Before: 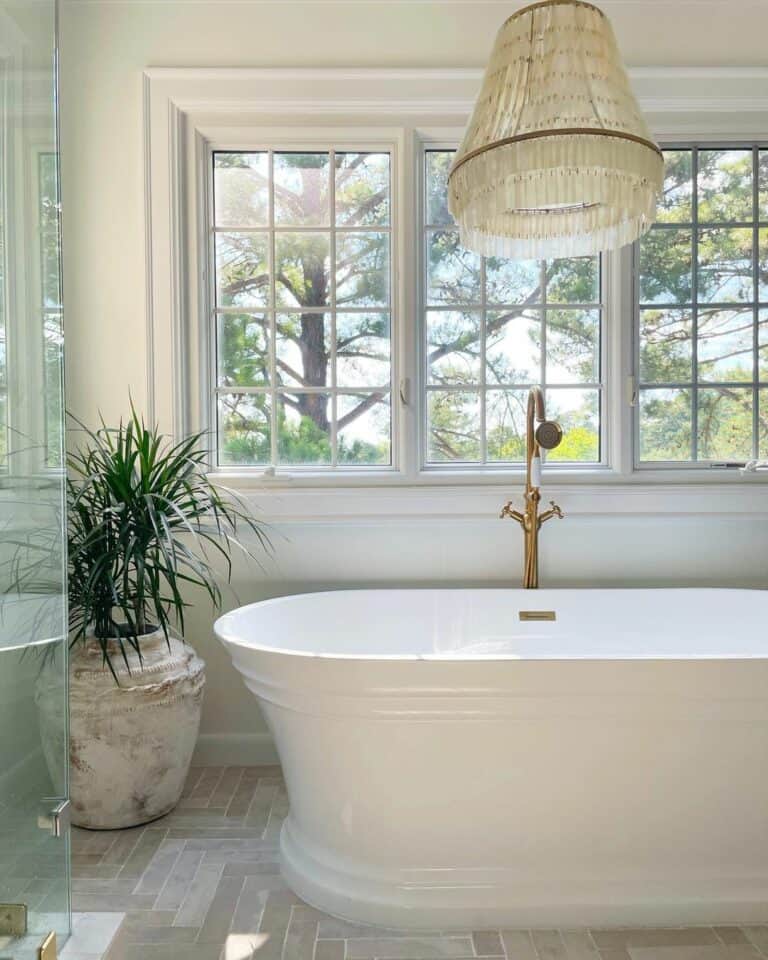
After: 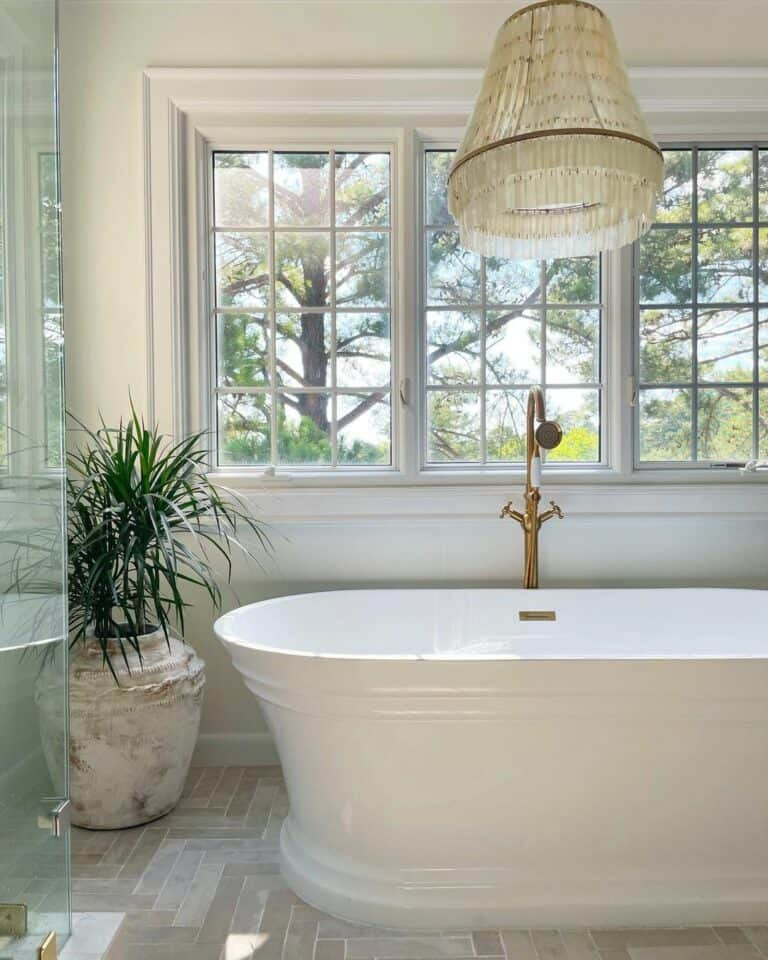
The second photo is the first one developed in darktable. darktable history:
shadows and highlights: shadows 37.35, highlights -27.9, soften with gaussian
